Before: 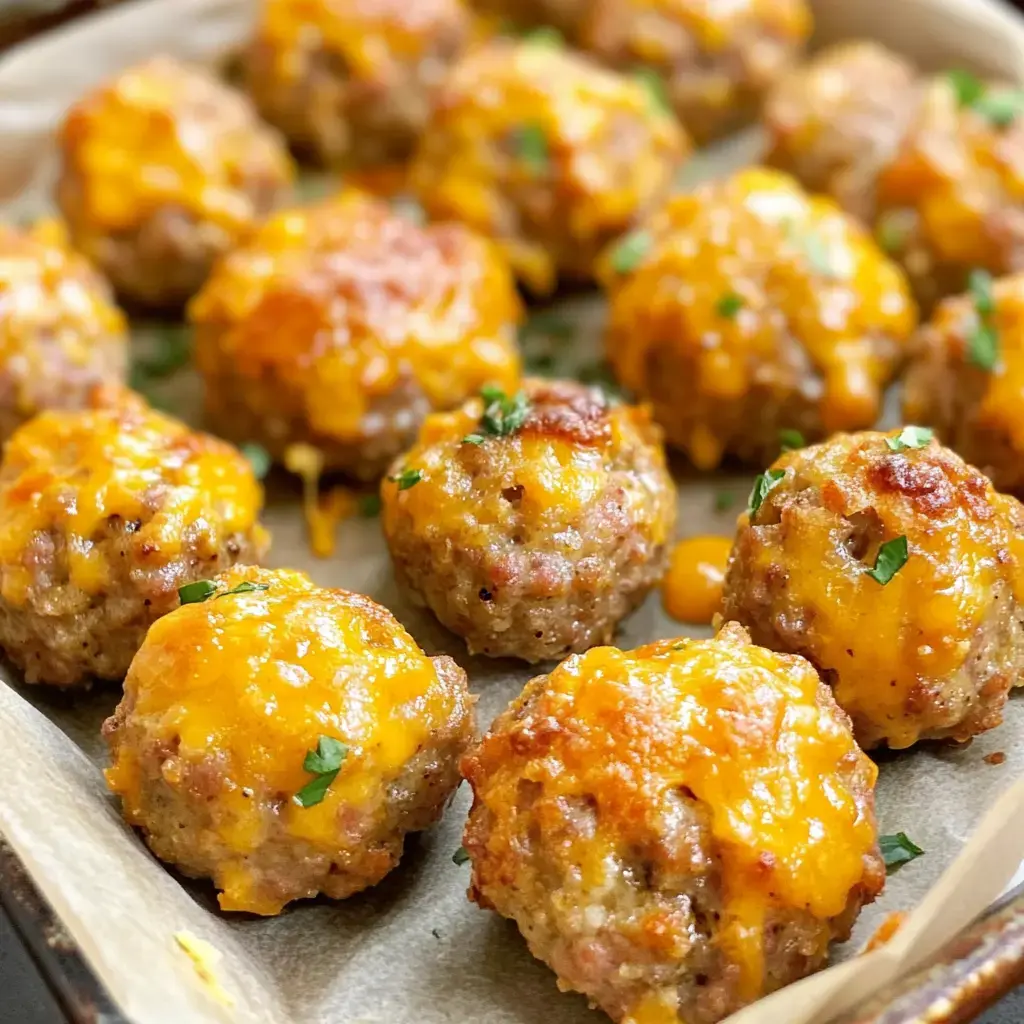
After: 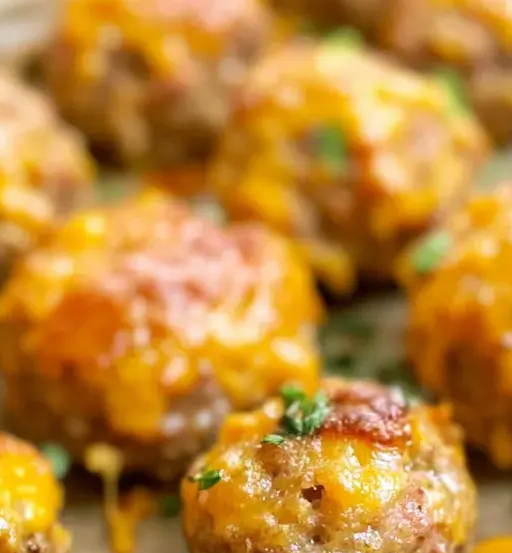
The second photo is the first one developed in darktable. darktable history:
velvia: on, module defaults
crop: left 19.543%, right 30.374%, bottom 45.912%
